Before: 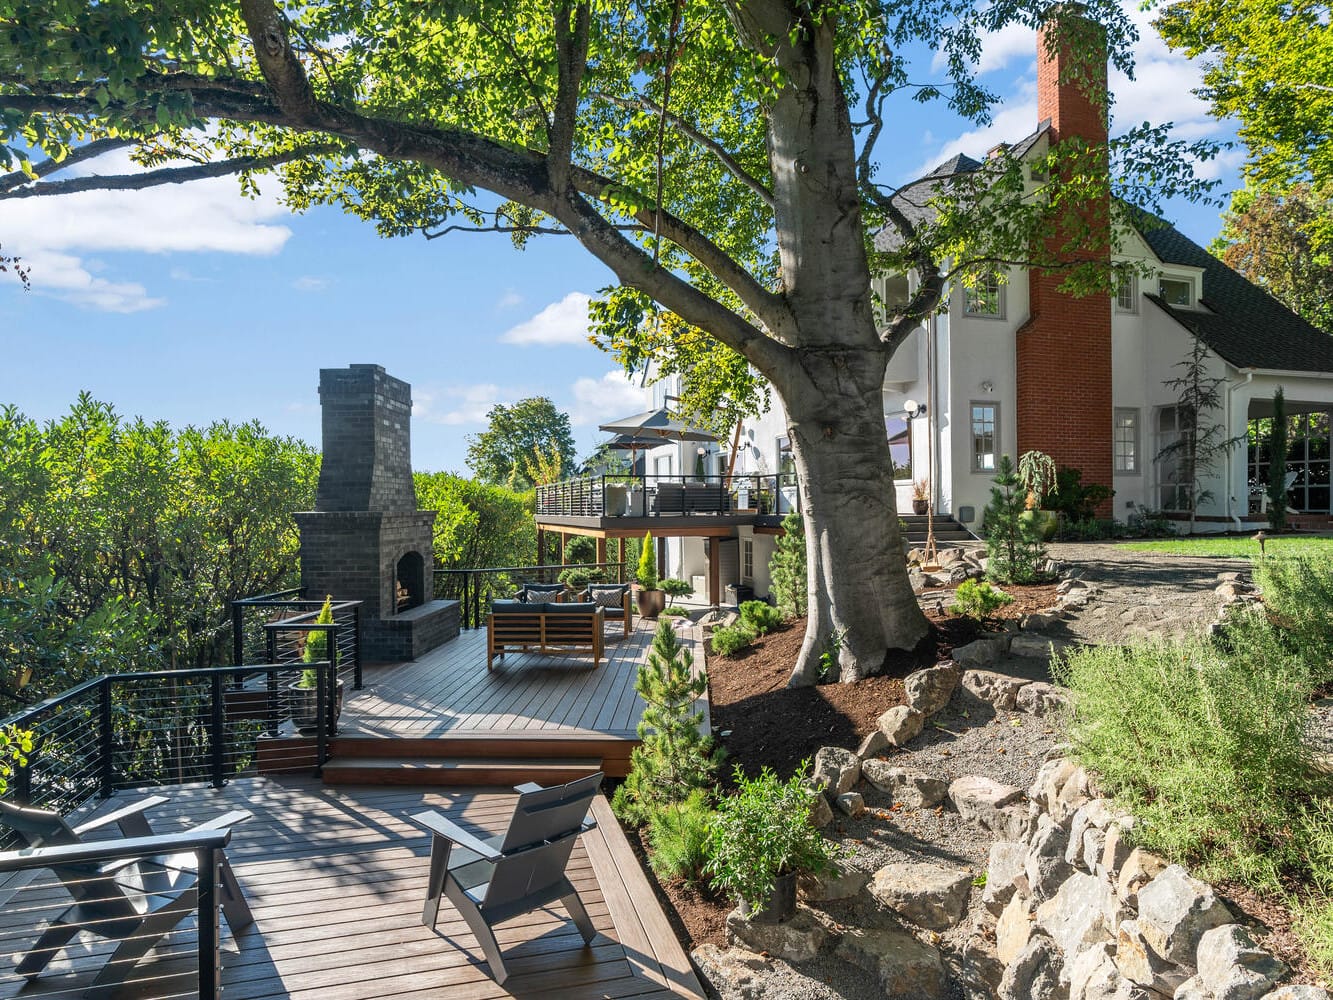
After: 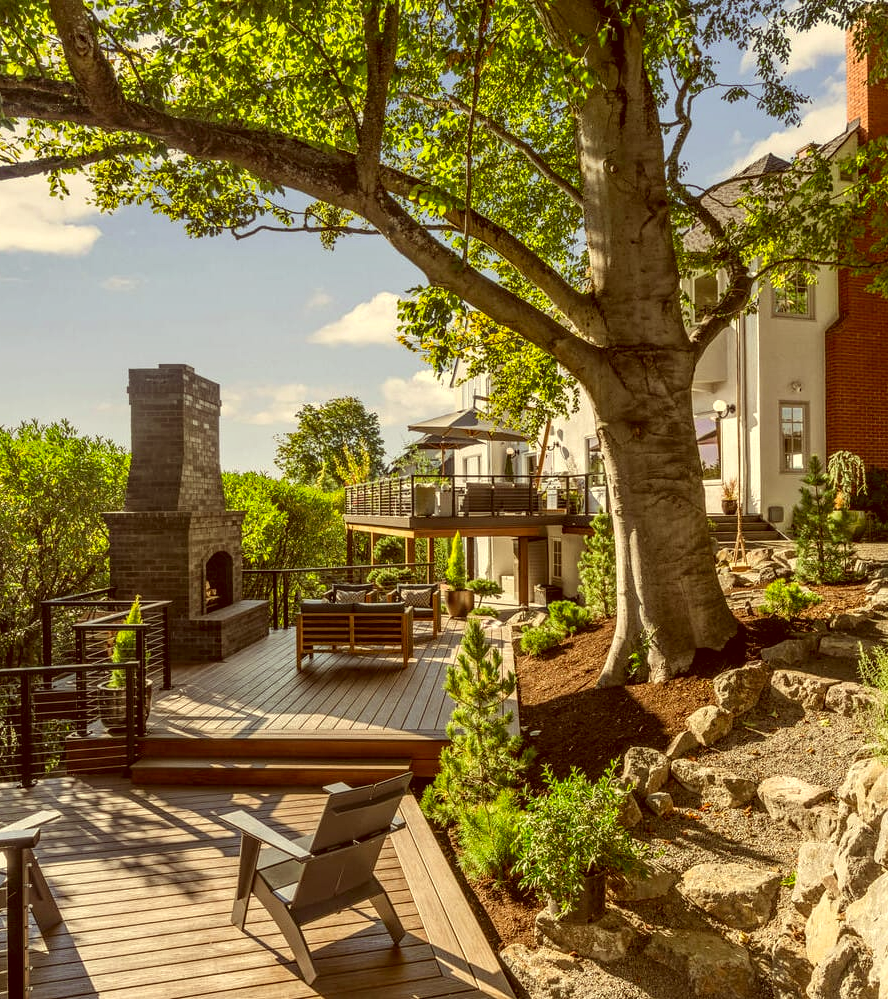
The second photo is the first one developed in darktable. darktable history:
exposure: compensate highlight preservation false
crop and rotate: left 14.397%, right 18.957%
local contrast: on, module defaults
color correction: highlights a* 1.01, highlights b* 24.33, shadows a* 15.66, shadows b* 24.96
